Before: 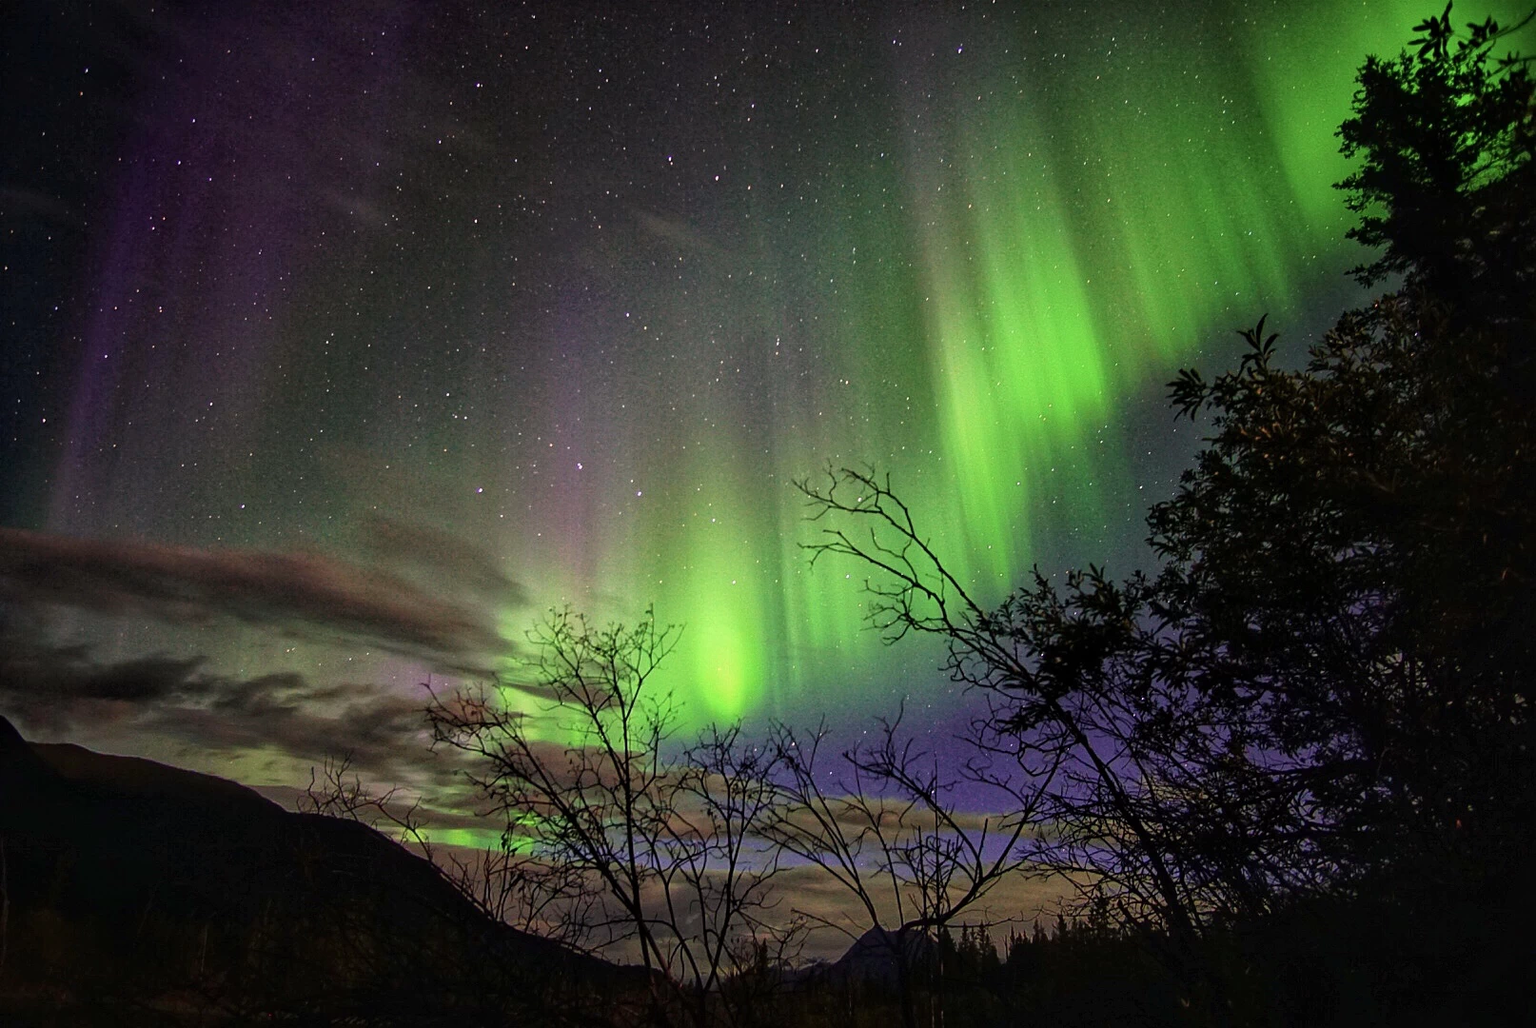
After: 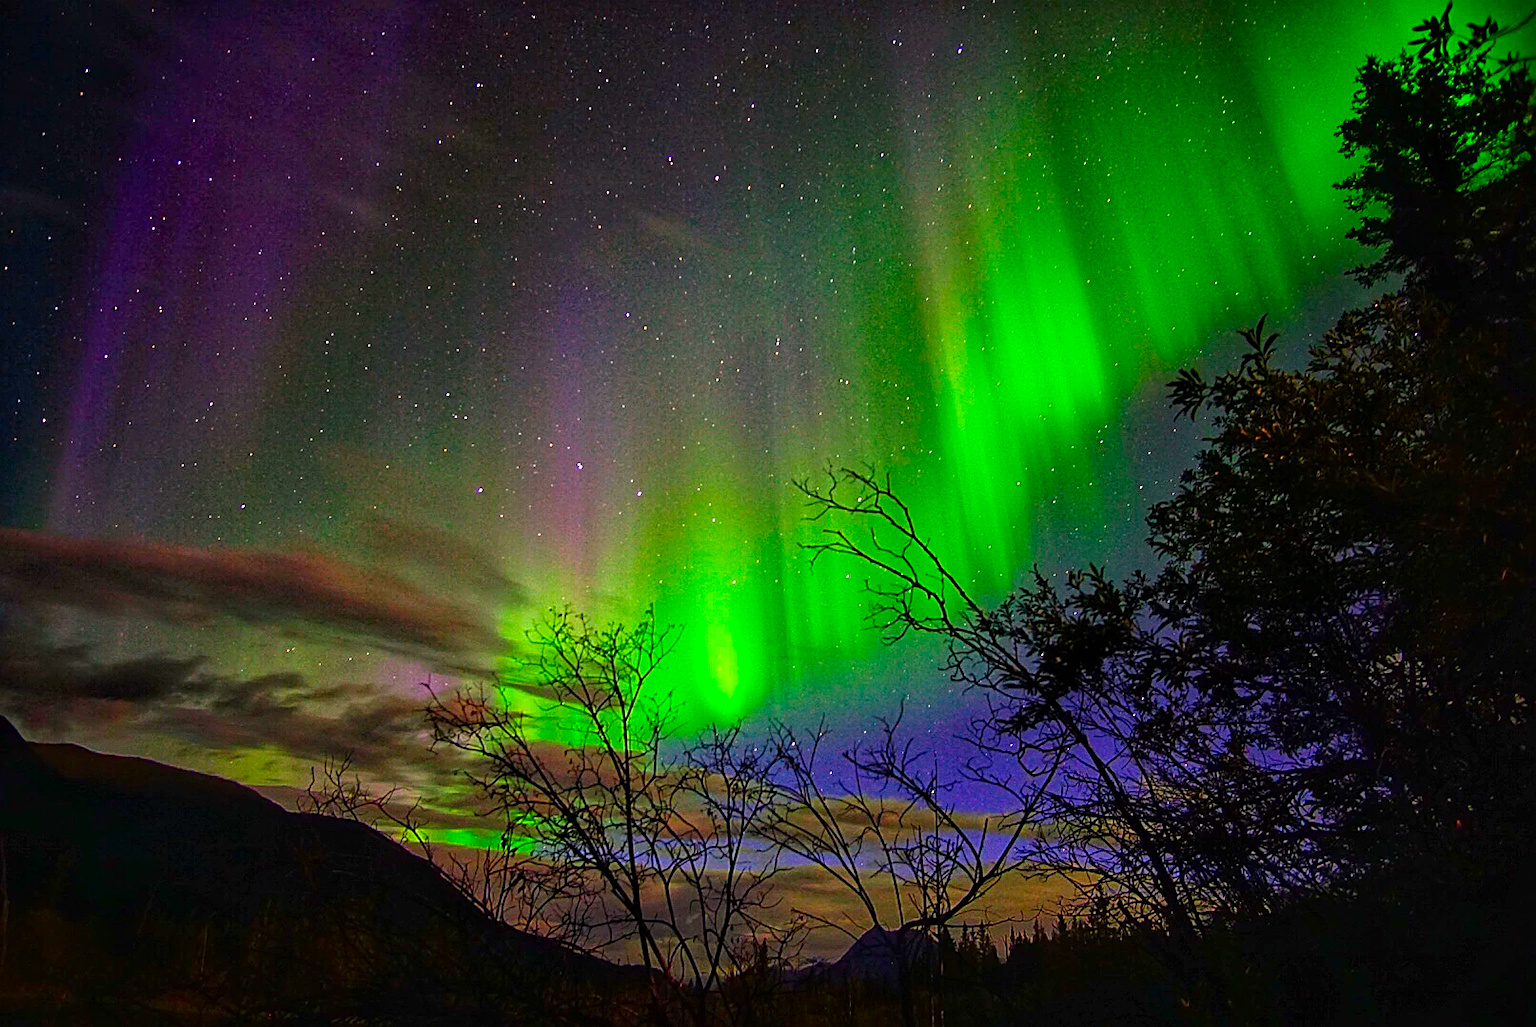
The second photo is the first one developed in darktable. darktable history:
sharpen: on, module defaults
color correction: saturation 2.15
tone equalizer: on, module defaults
